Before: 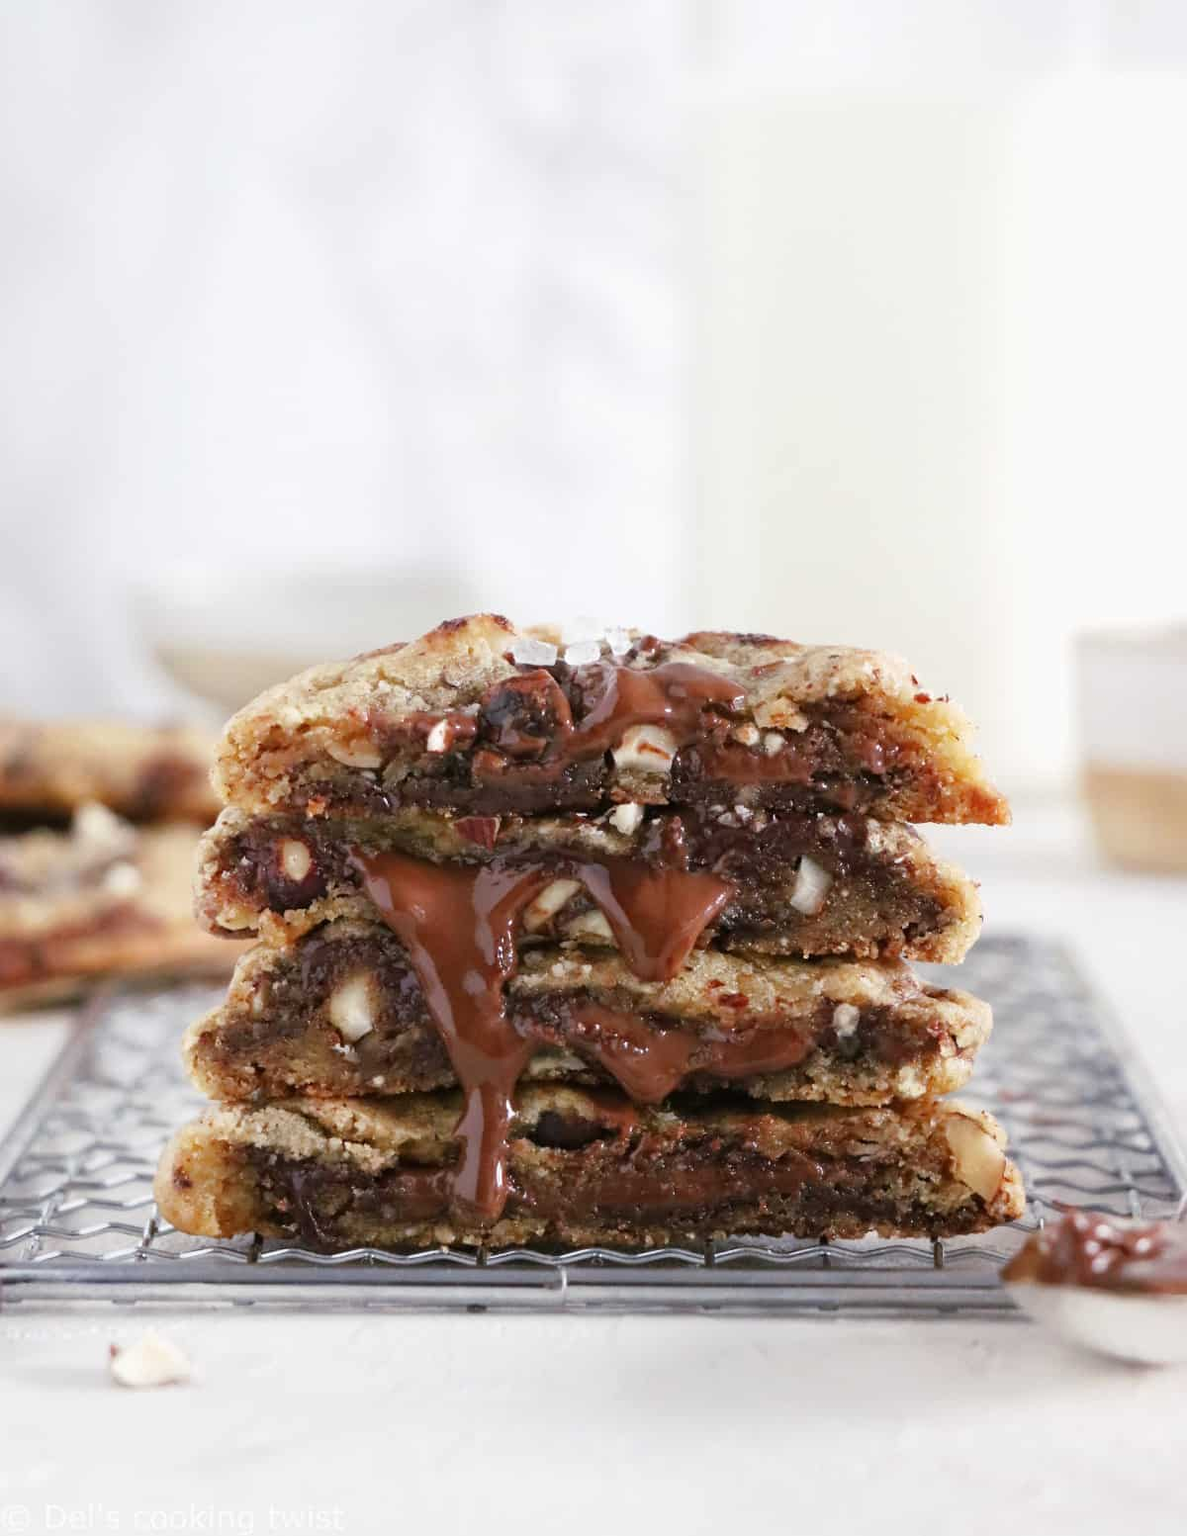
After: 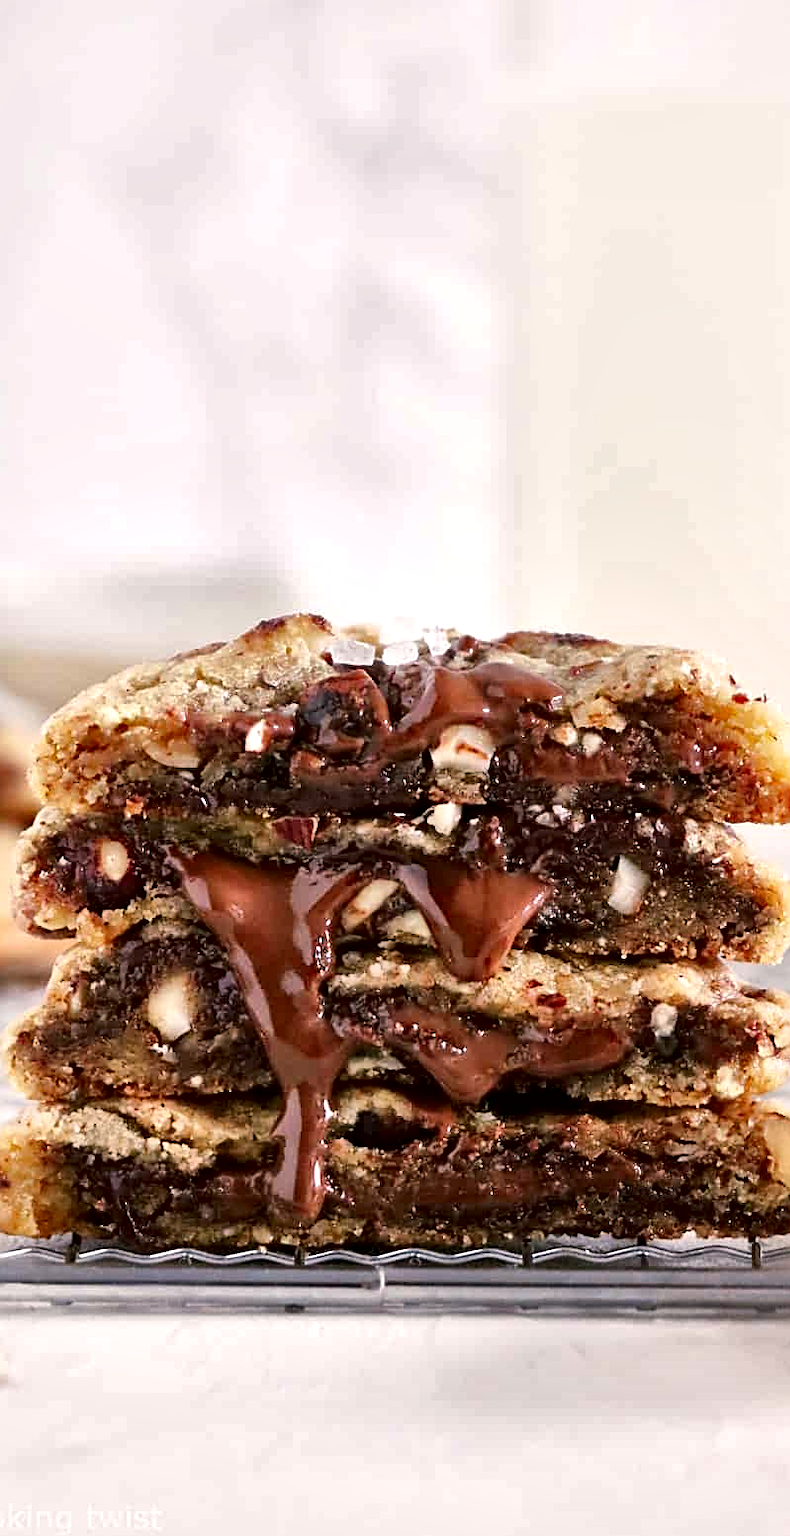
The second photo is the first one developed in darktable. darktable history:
color correction: highlights a* 3.2, highlights b* 2.23, saturation 1.2
local contrast: mode bilateral grid, contrast 44, coarseness 69, detail 212%, midtone range 0.2
sharpen: on, module defaults
crop and rotate: left 15.36%, right 18.026%
